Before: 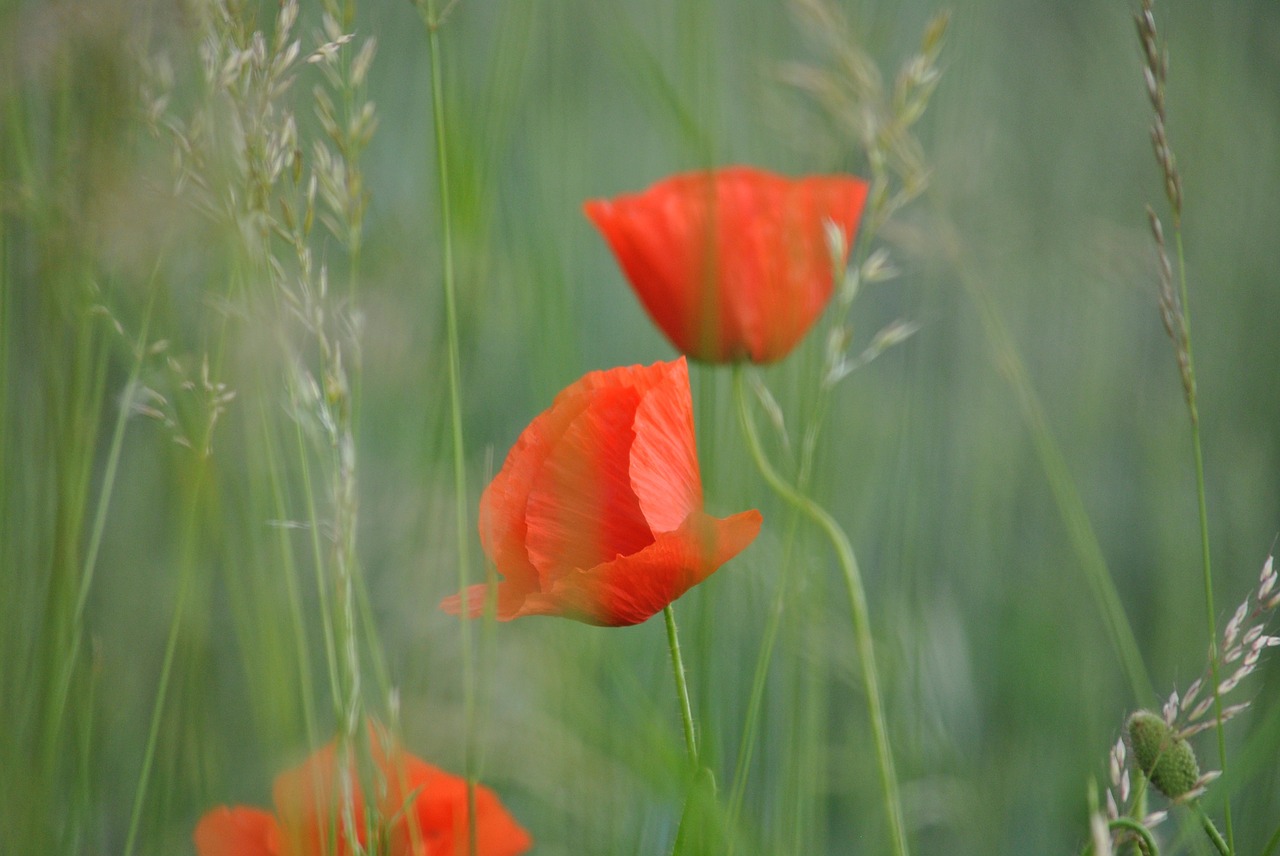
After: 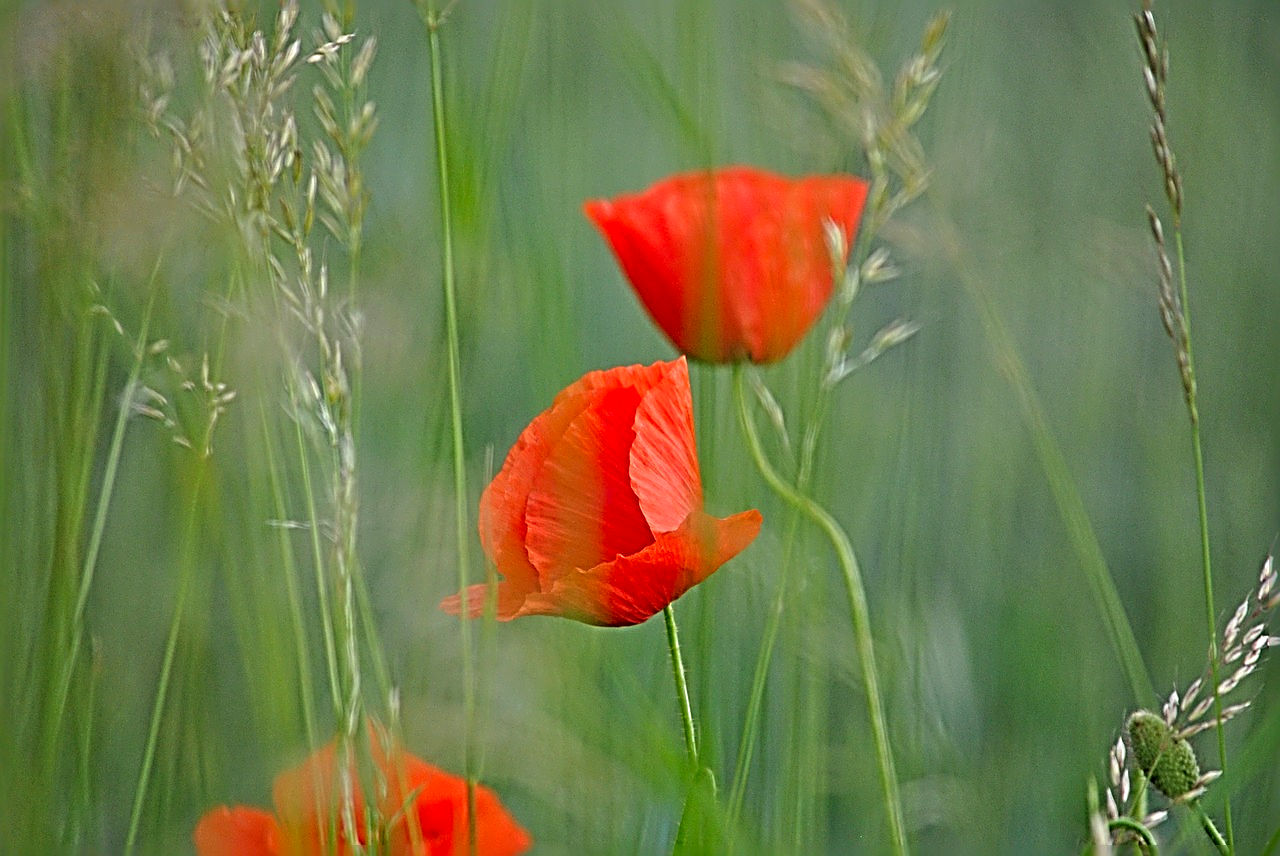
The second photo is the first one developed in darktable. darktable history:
color contrast: green-magenta contrast 1.2, blue-yellow contrast 1.2
sharpen: radius 4.001, amount 2
